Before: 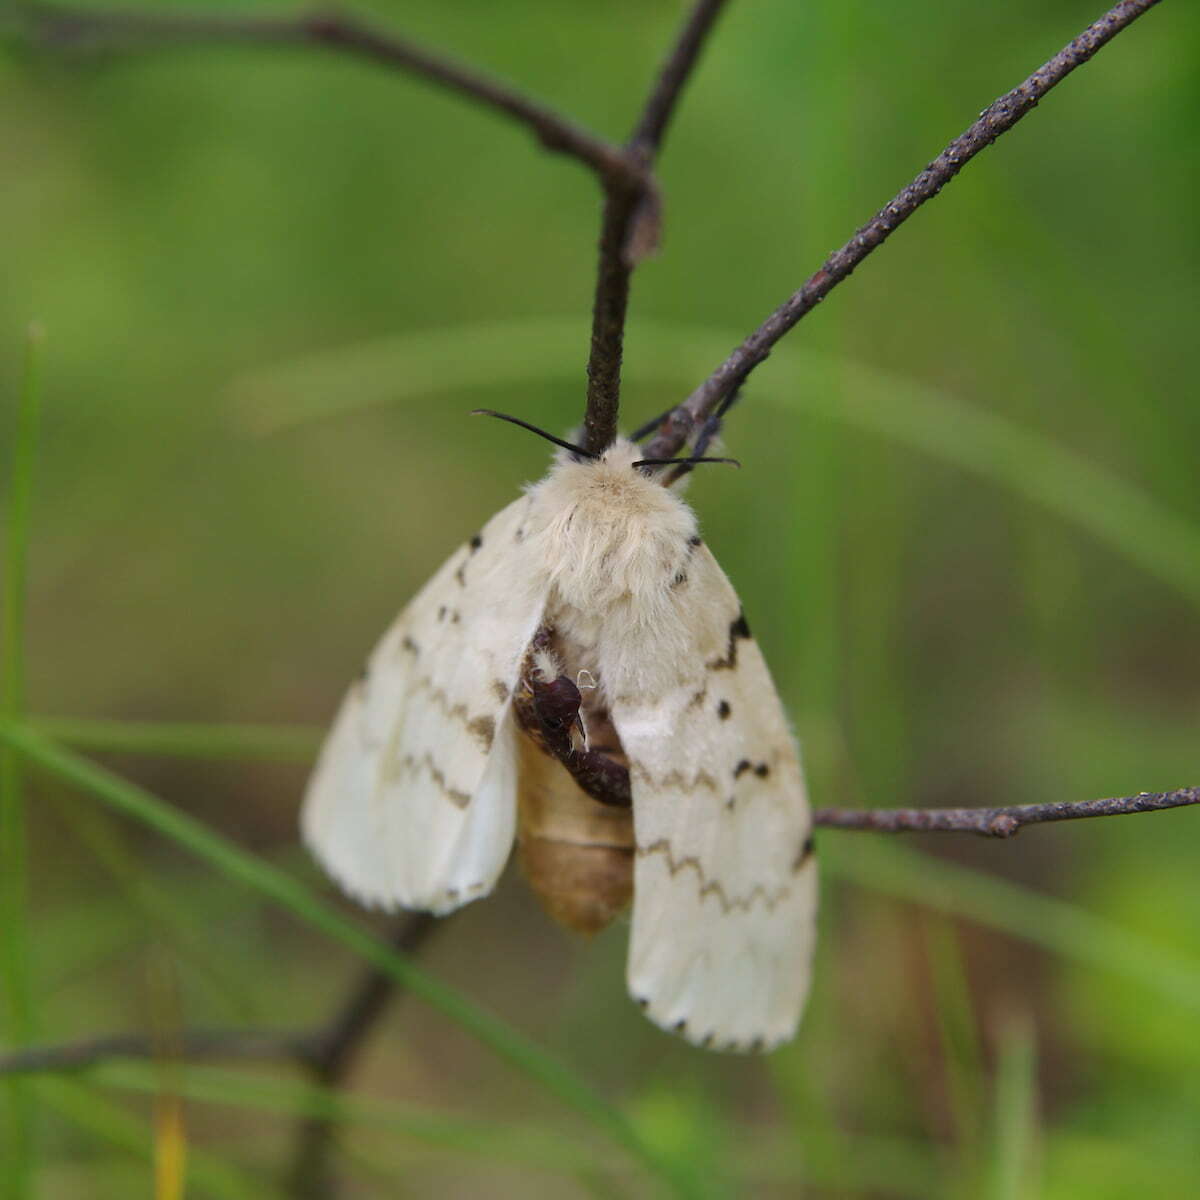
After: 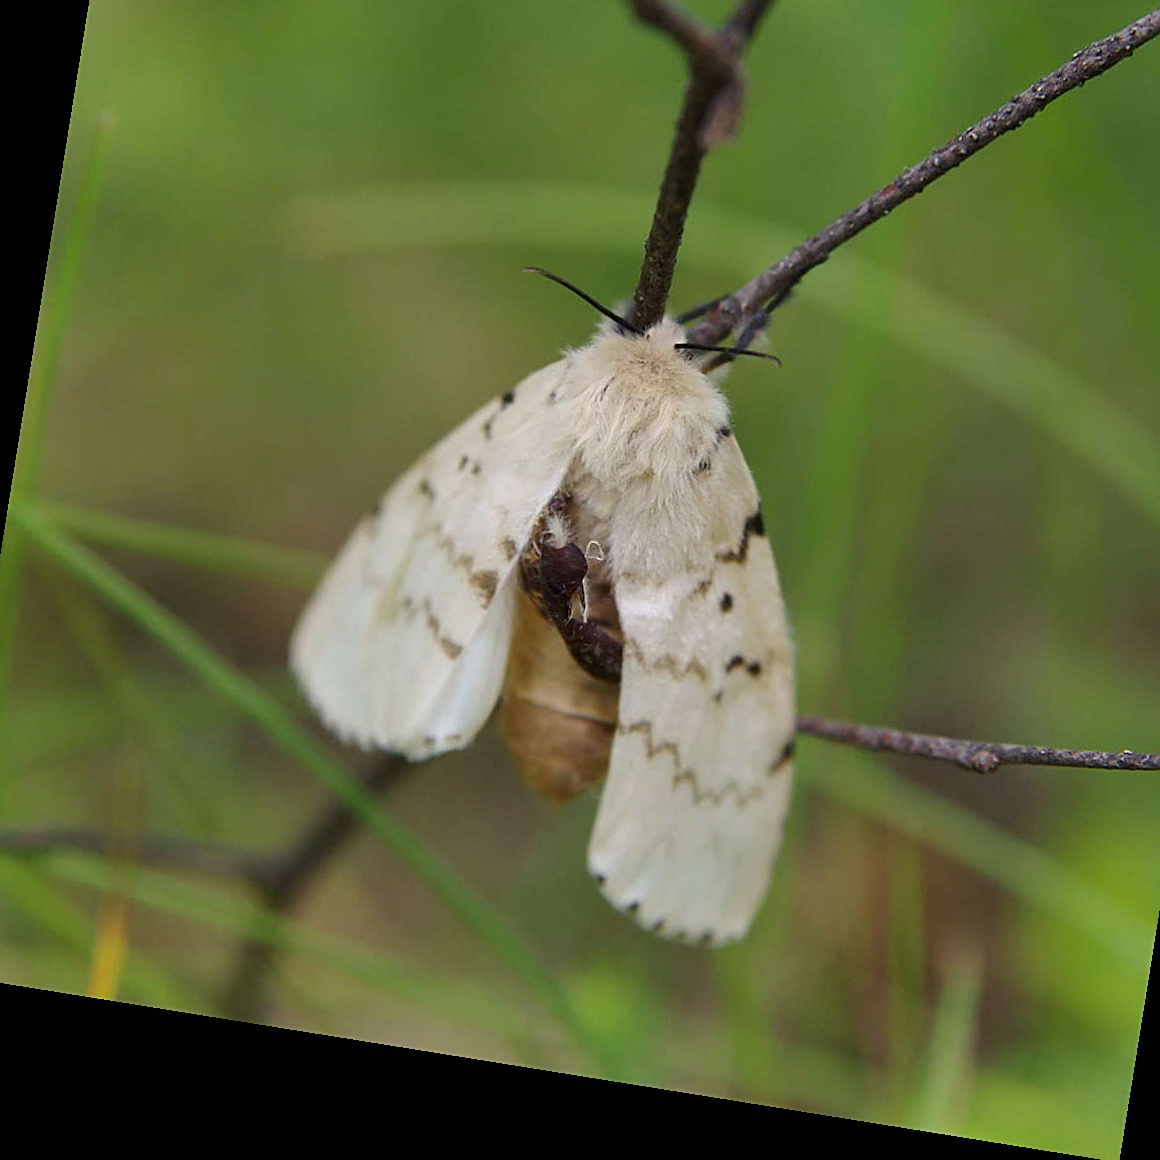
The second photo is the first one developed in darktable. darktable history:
shadows and highlights: shadows 32.83, highlights -47.7, soften with gaussian
rotate and perspective: rotation 9.12°, automatic cropping off
crop and rotate: left 4.842%, top 15.51%, right 10.668%
sharpen: on, module defaults
